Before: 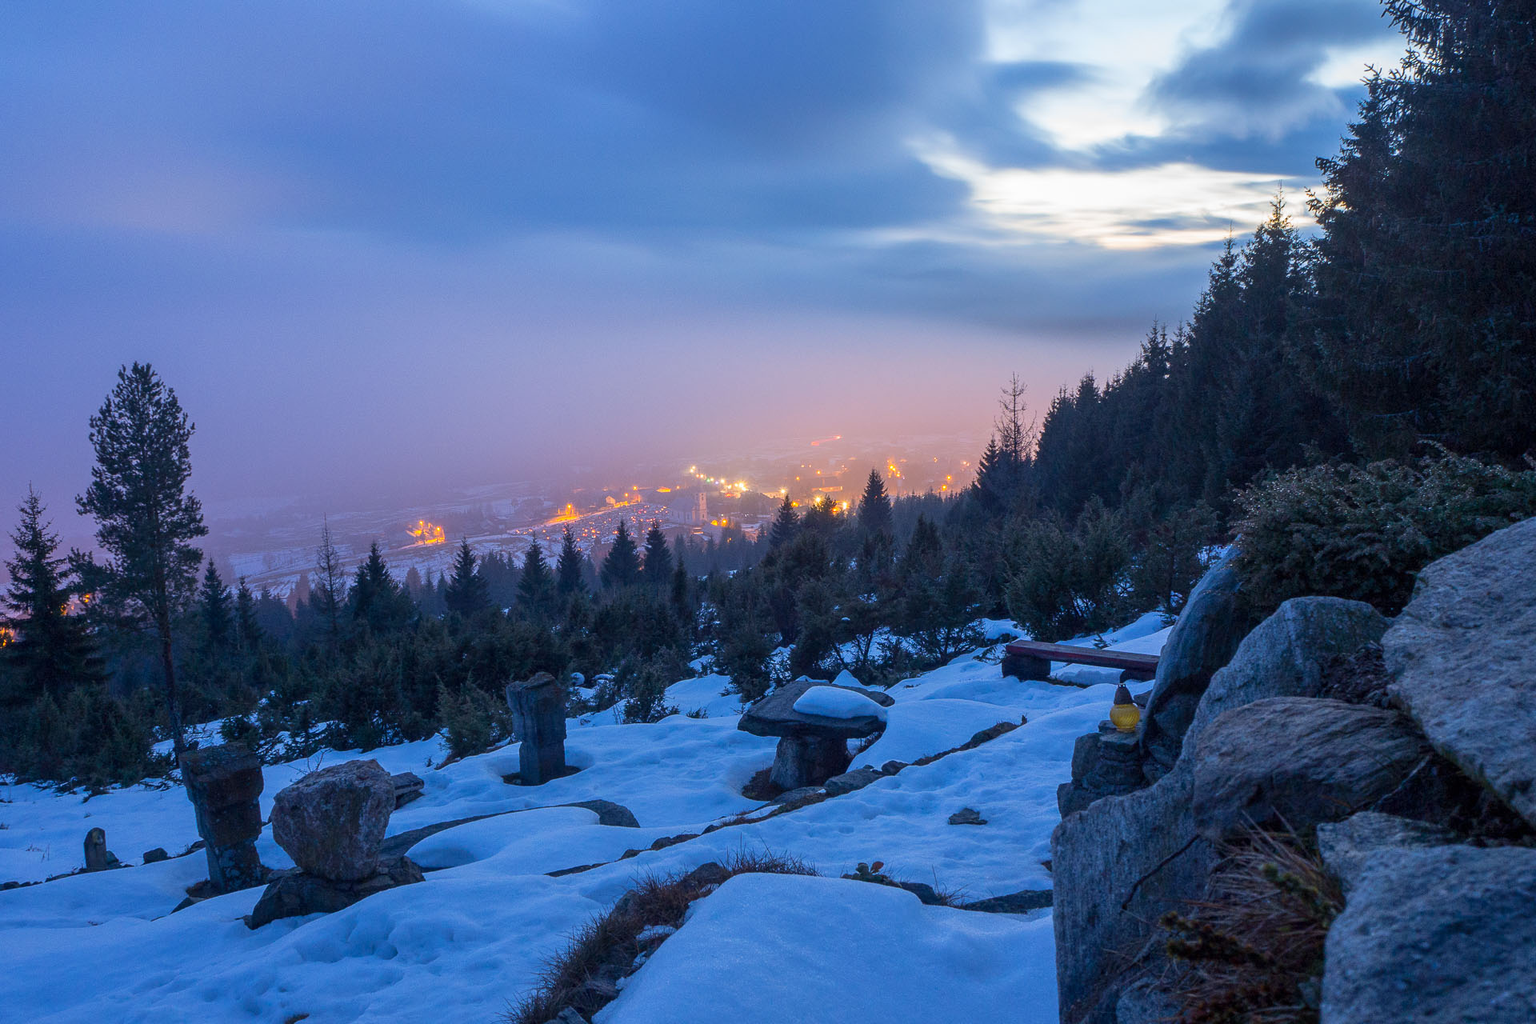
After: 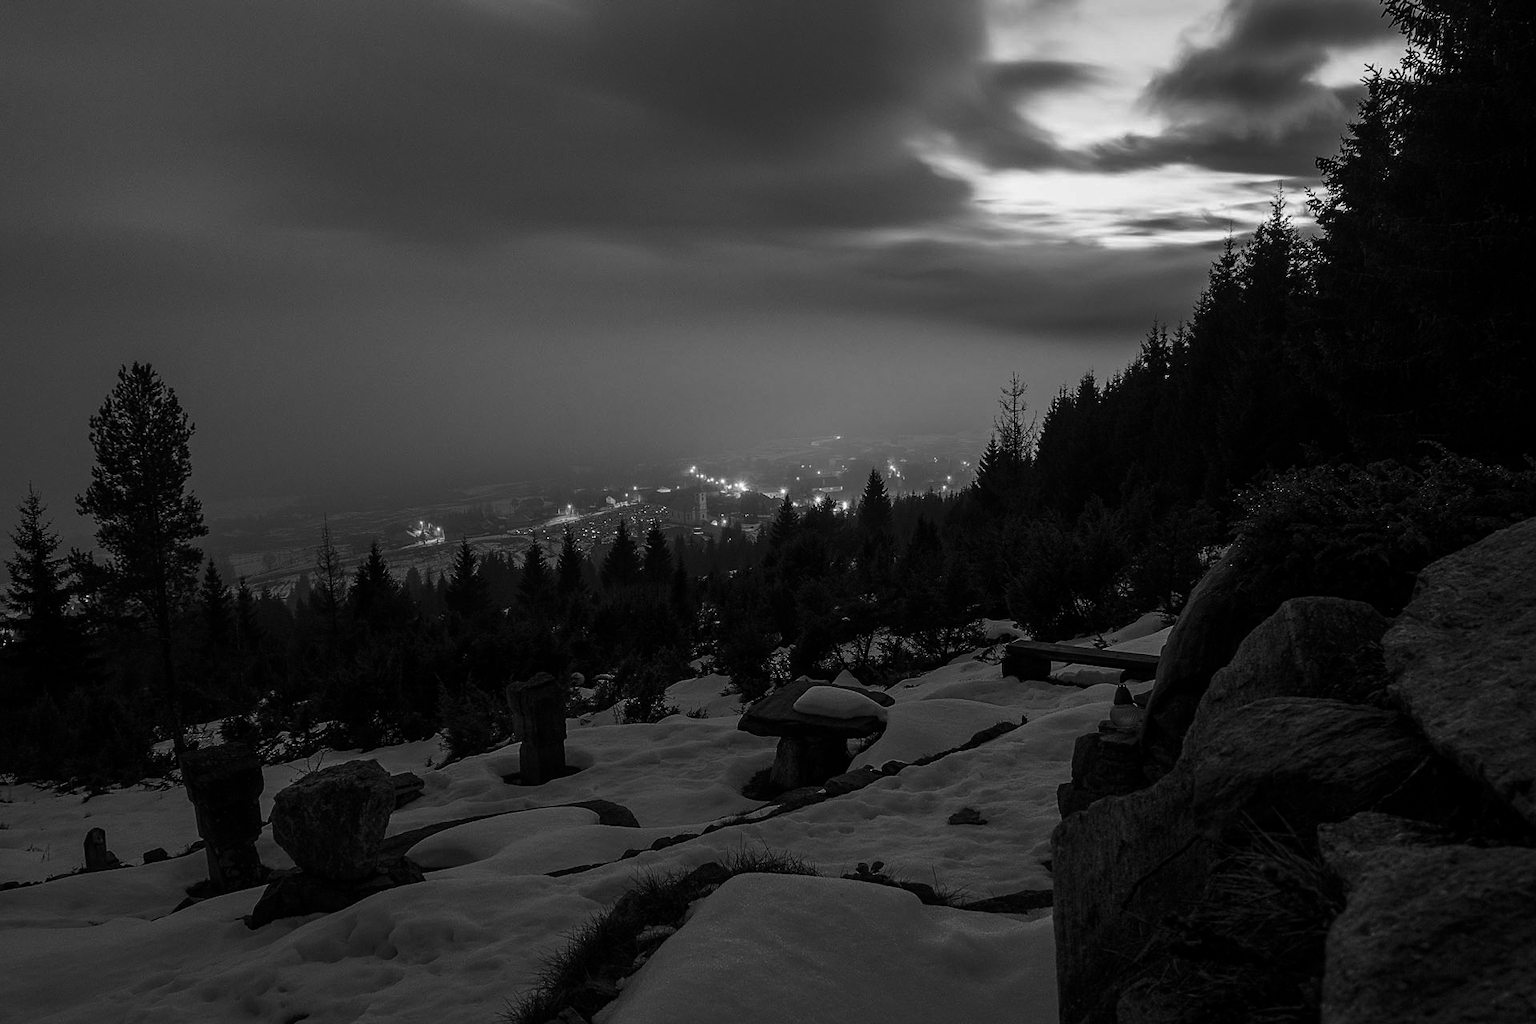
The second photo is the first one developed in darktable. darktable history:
sharpen: amount 0.2
contrast brightness saturation: contrast -0.03, brightness -0.59, saturation -1
